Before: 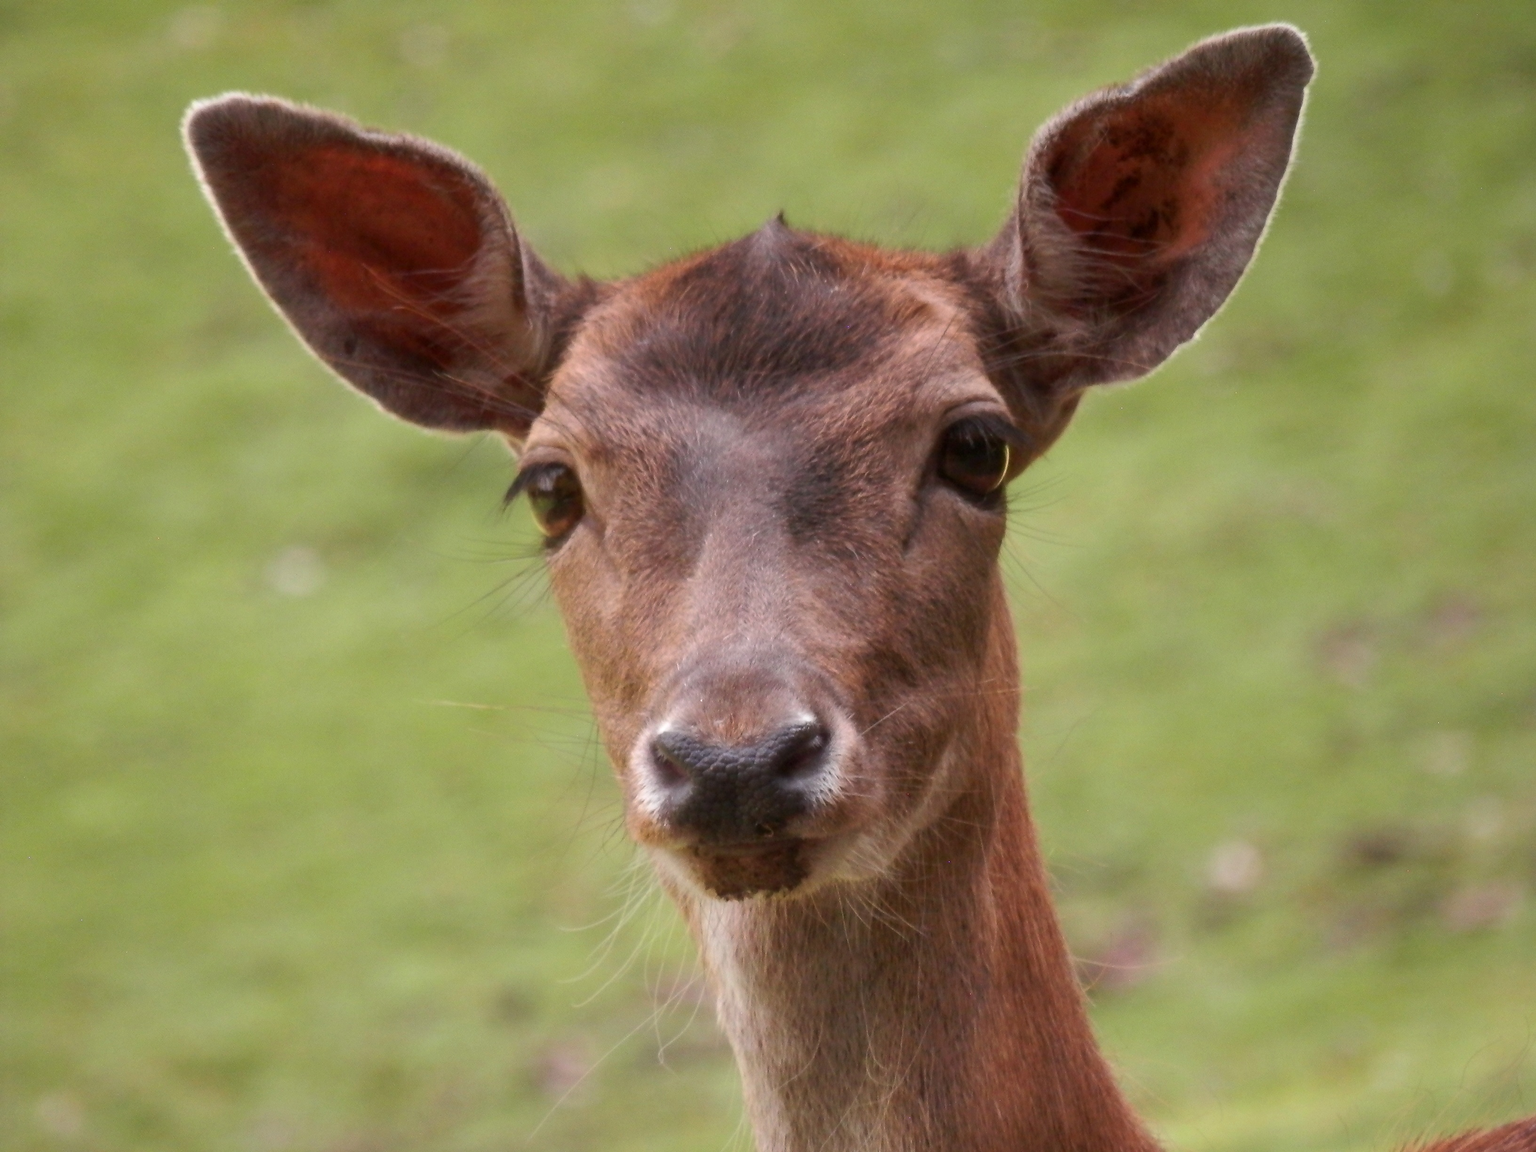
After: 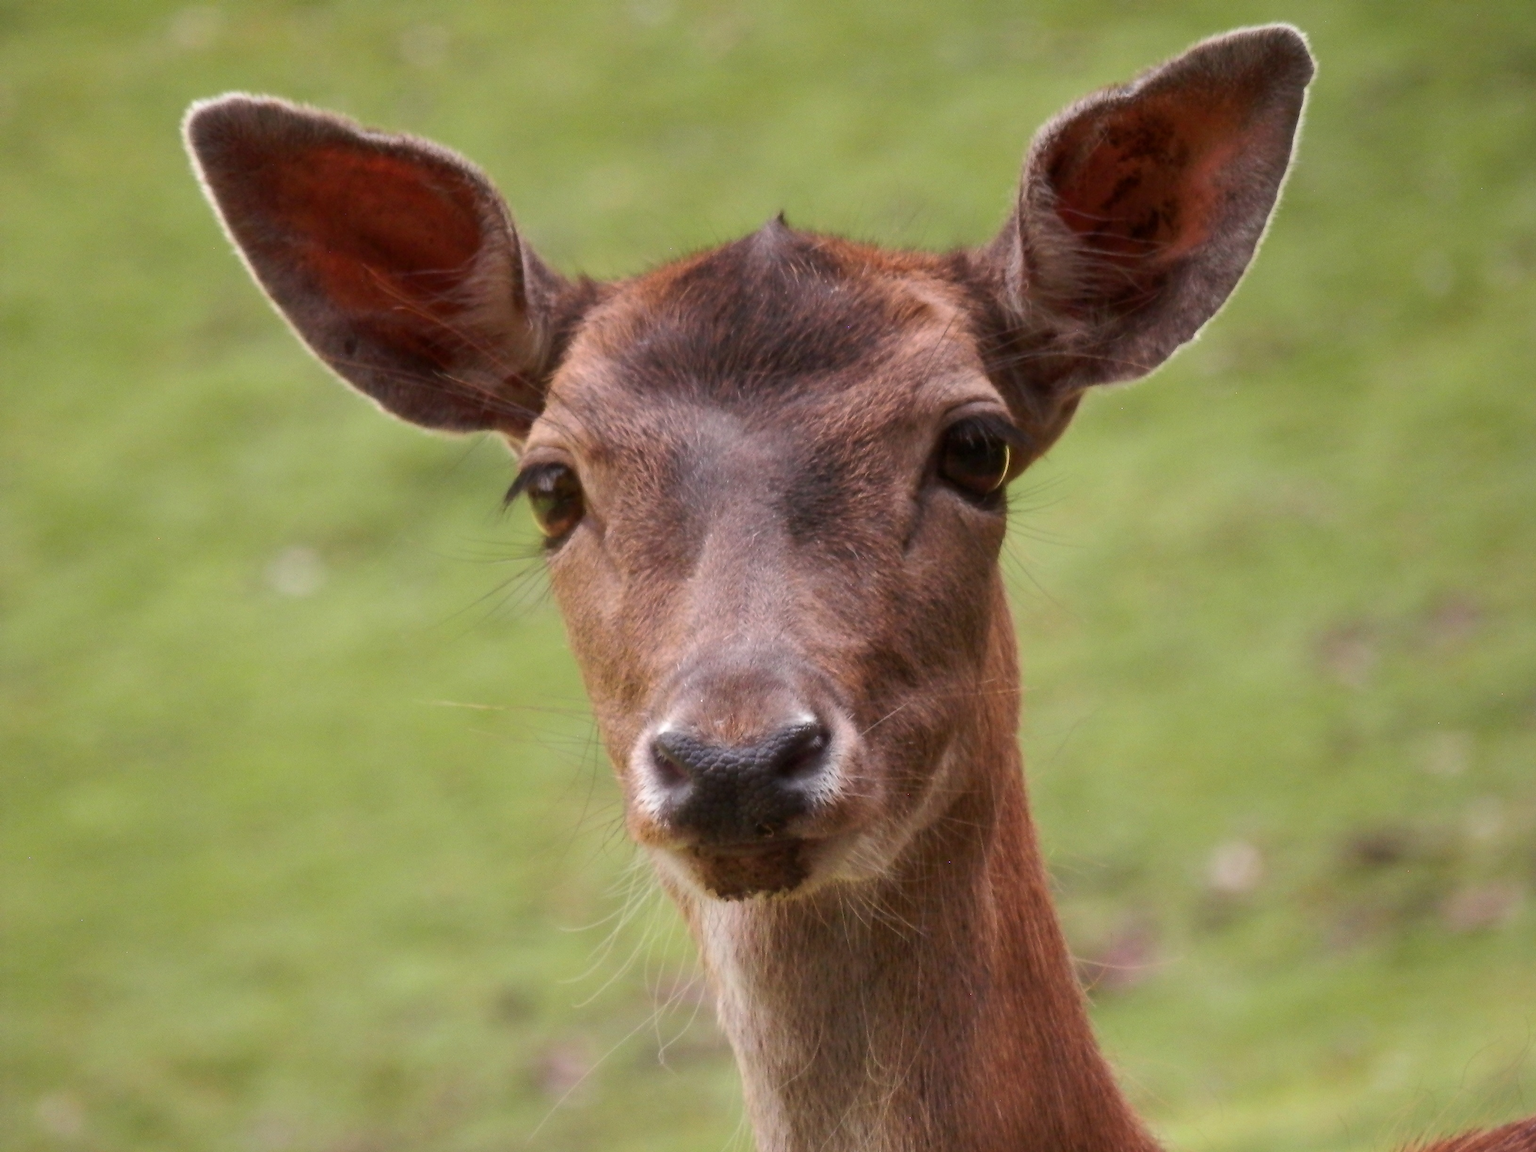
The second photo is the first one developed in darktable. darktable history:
color balance rgb: shadows lift › luminance -19.822%, perceptual saturation grading › global saturation 3.263%
